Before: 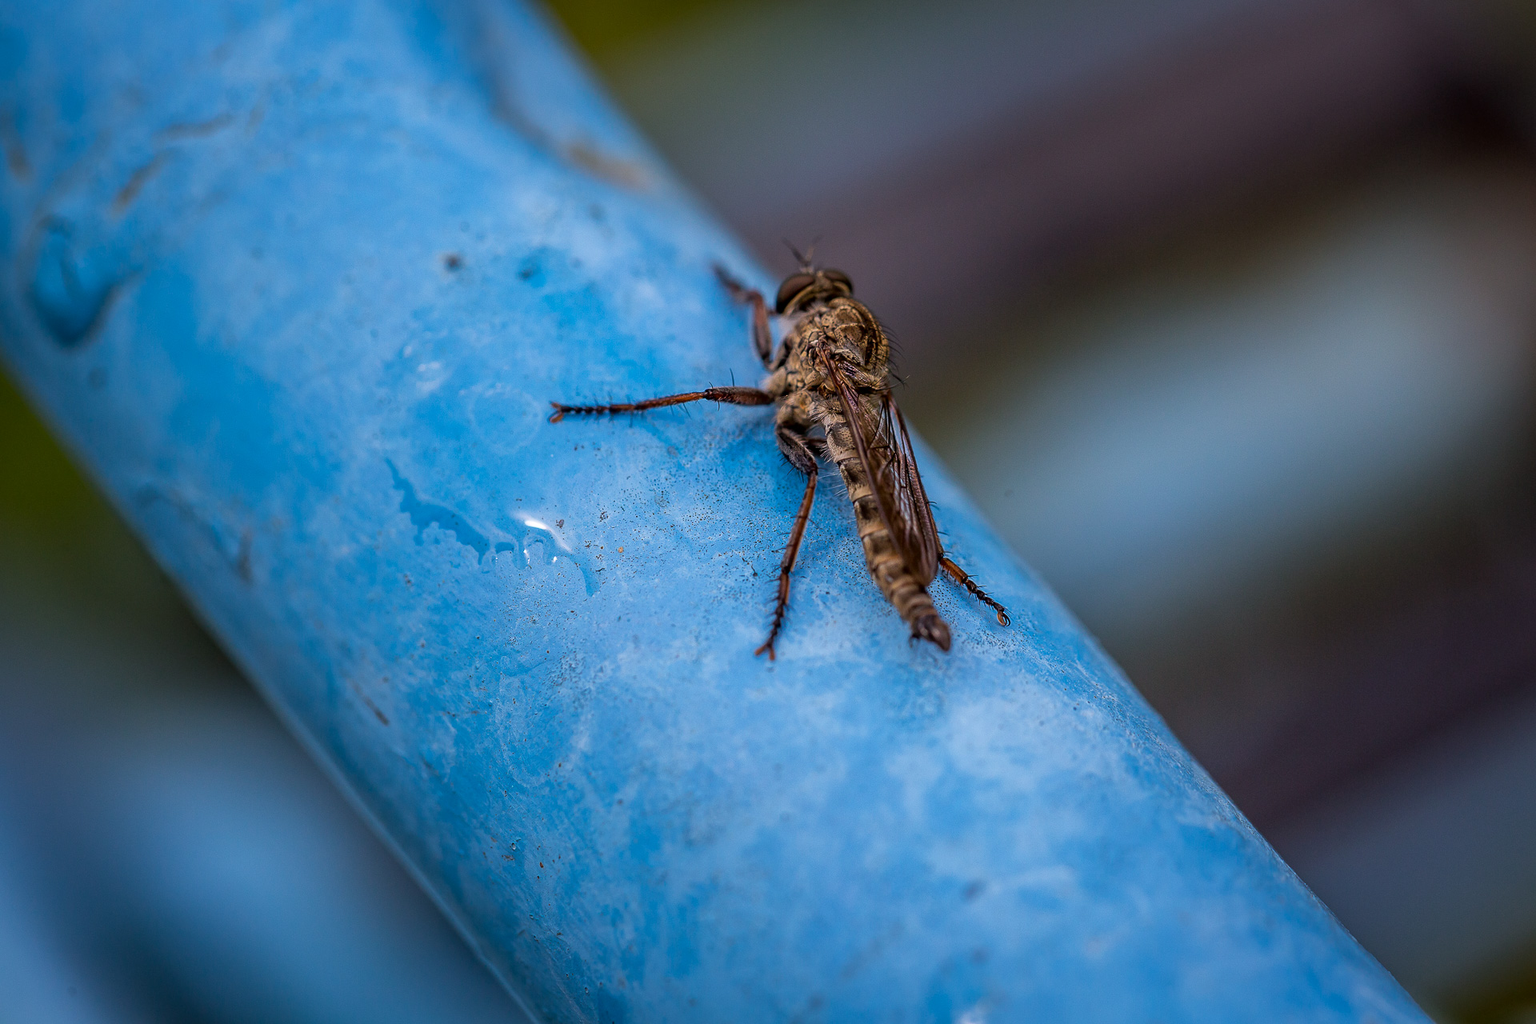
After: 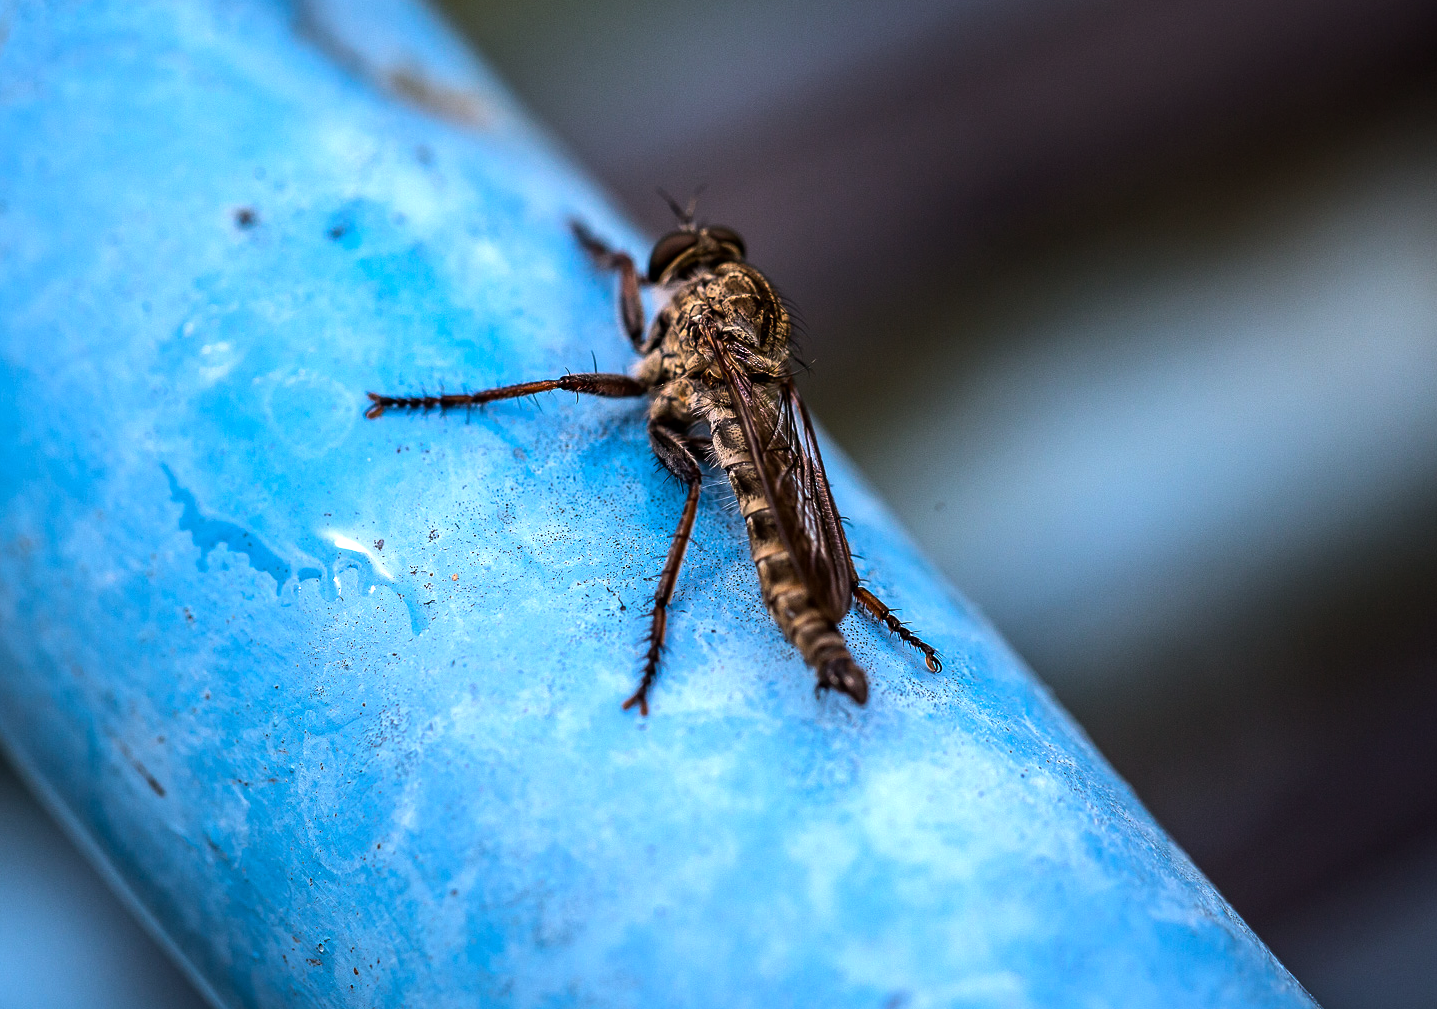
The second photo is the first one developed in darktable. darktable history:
crop: left 16.768%, top 8.653%, right 8.362%, bottom 12.485%
tone equalizer: -8 EV -1.08 EV, -7 EV -1.01 EV, -6 EV -0.867 EV, -5 EV -0.578 EV, -3 EV 0.578 EV, -2 EV 0.867 EV, -1 EV 1.01 EV, +0 EV 1.08 EV, edges refinement/feathering 500, mask exposure compensation -1.57 EV, preserve details no
